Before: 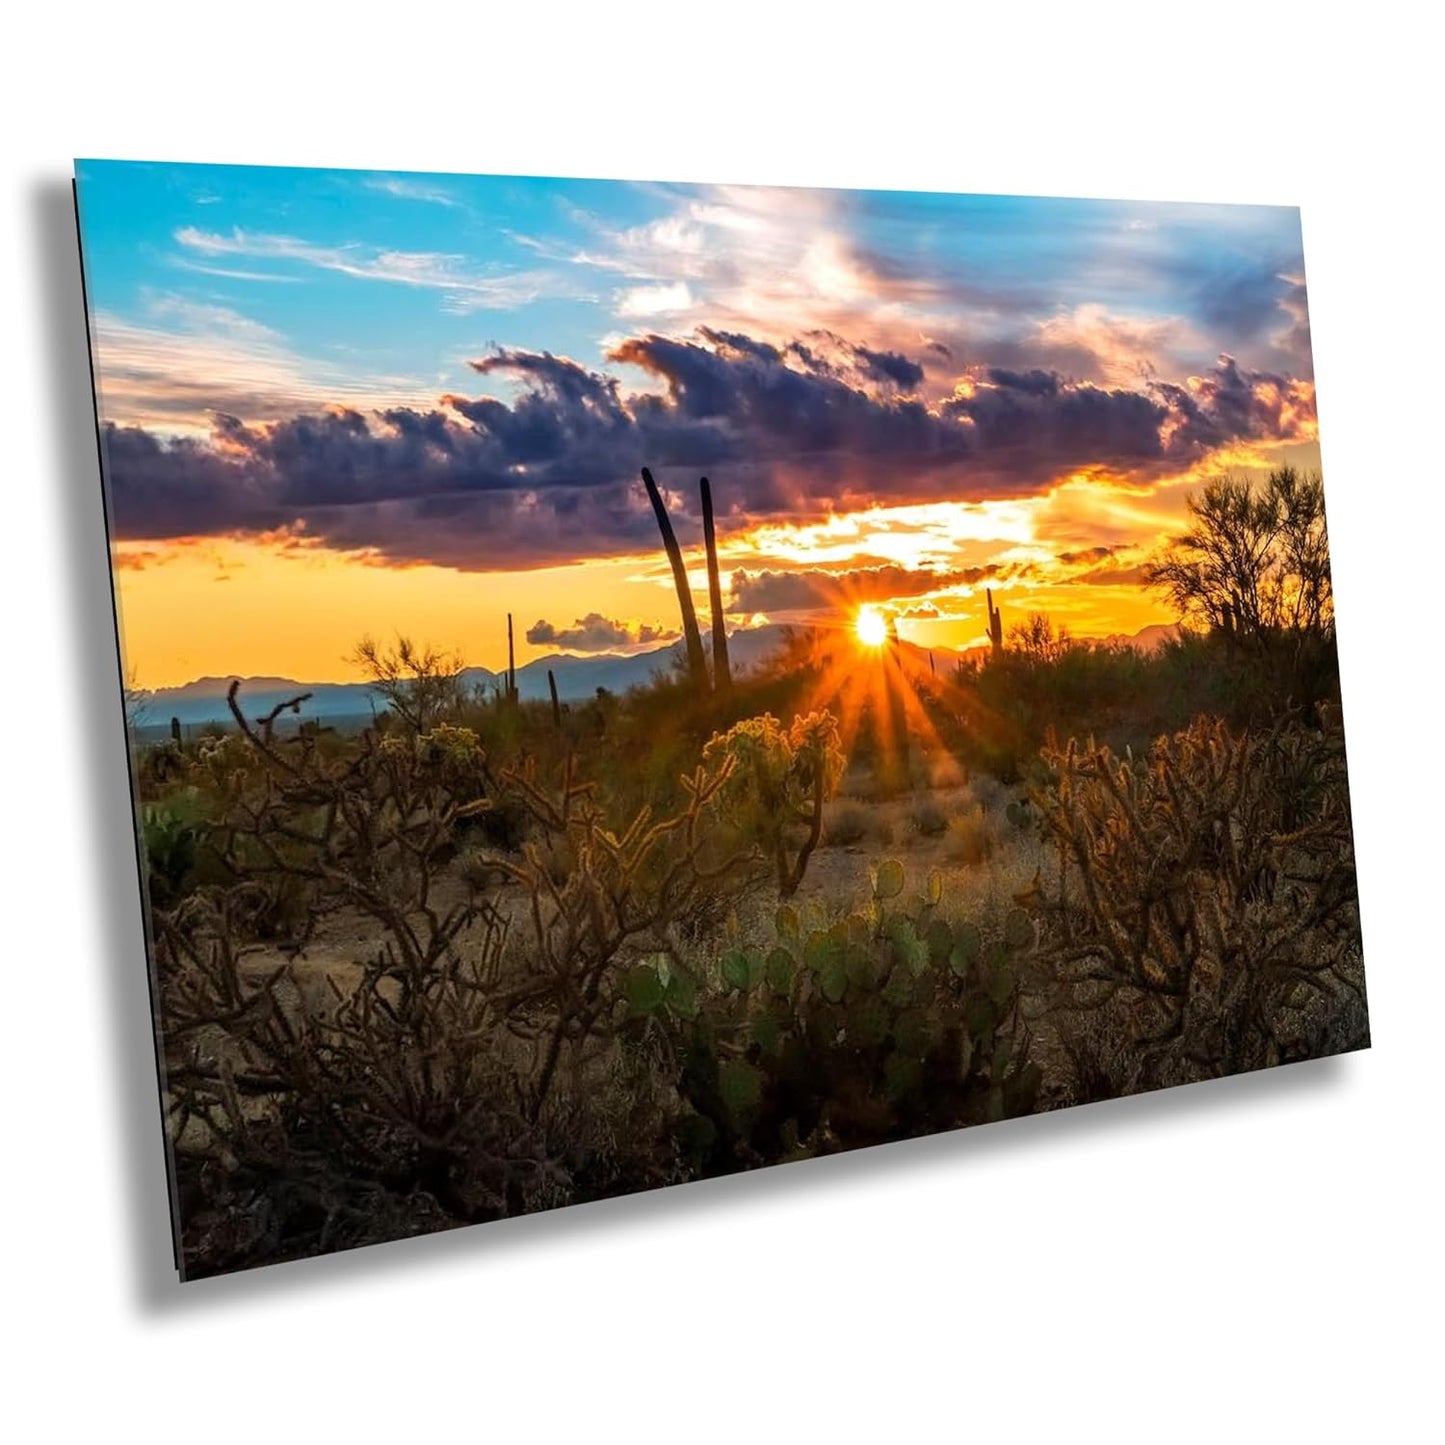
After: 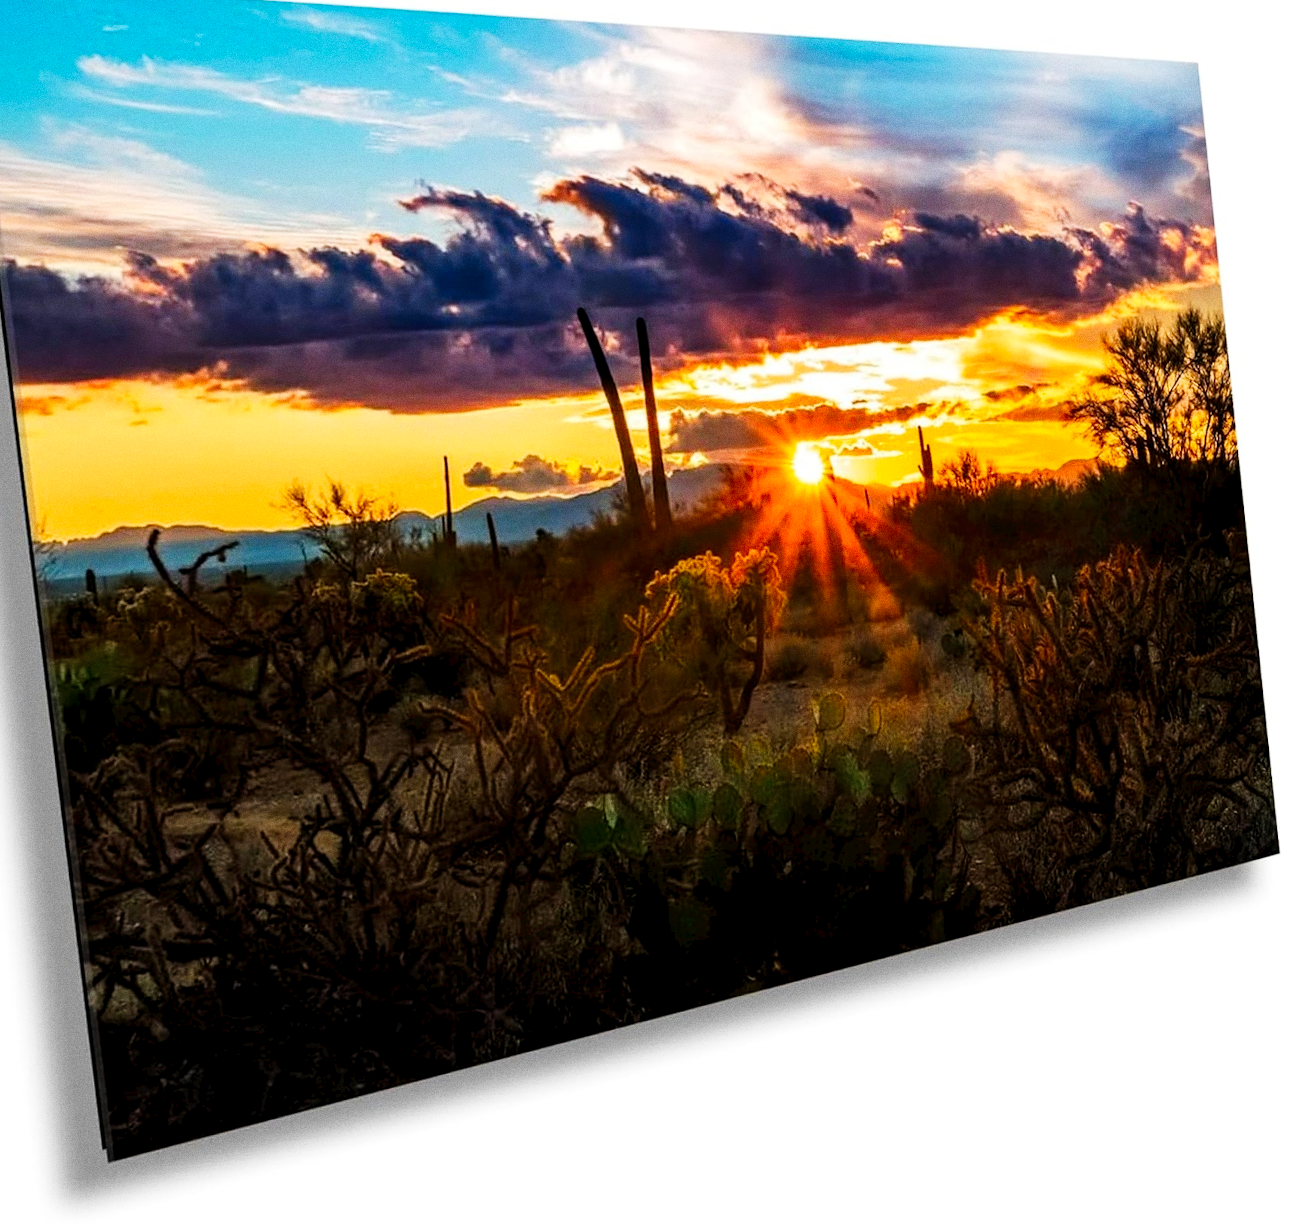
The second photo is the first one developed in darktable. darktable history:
grain: coarseness 0.47 ISO
crop and rotate: angle 1.96°, left 5.673%, top 5.673%
exposure: black level correction 0.011, compensate highlight preservation false
rotate and perspective: rotation 0.679°, lens shift (horizontal) 0.136, crop left 0.009, crop right 0.991, crop top 0.078, crop bottom 0.95
tone curve: curves: ch0 [(0, 0) (0.003, 0.025) (0.011, 0.025) (0.025, 0.025) (0.044, 0.026) (0.069, 0.033) (0.1, 0.053) (0.136, 0.078) (0.177, 0.108) (0.224, 0.153) (0.277, 0.213) (0.335, 0.286) (0.399, 0.372) (0.468, 0.467) (0.543, 0.565) (0.623, 0.675) (0.709, 0.775) (0.801, 0.863) (0.898, 0.936) (1, 1)], preserve colors none
